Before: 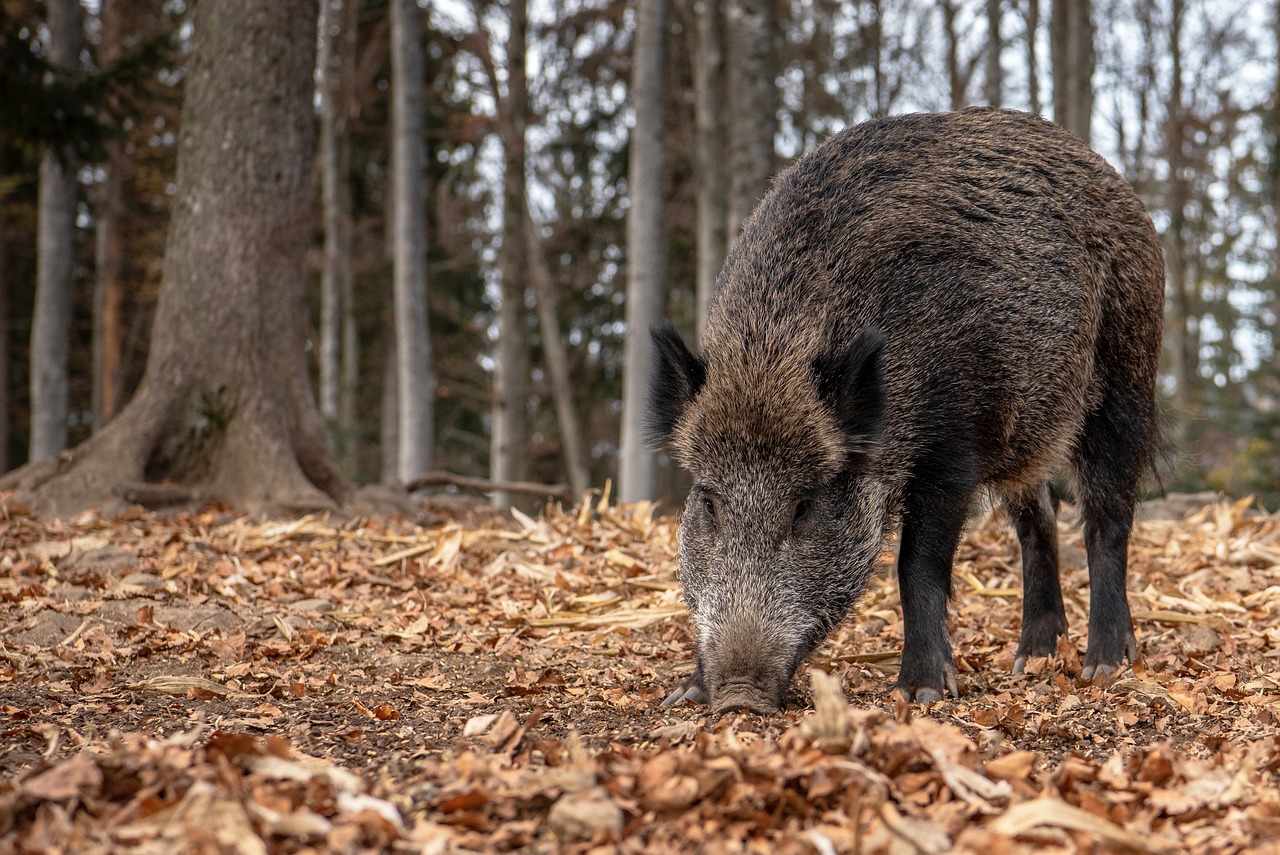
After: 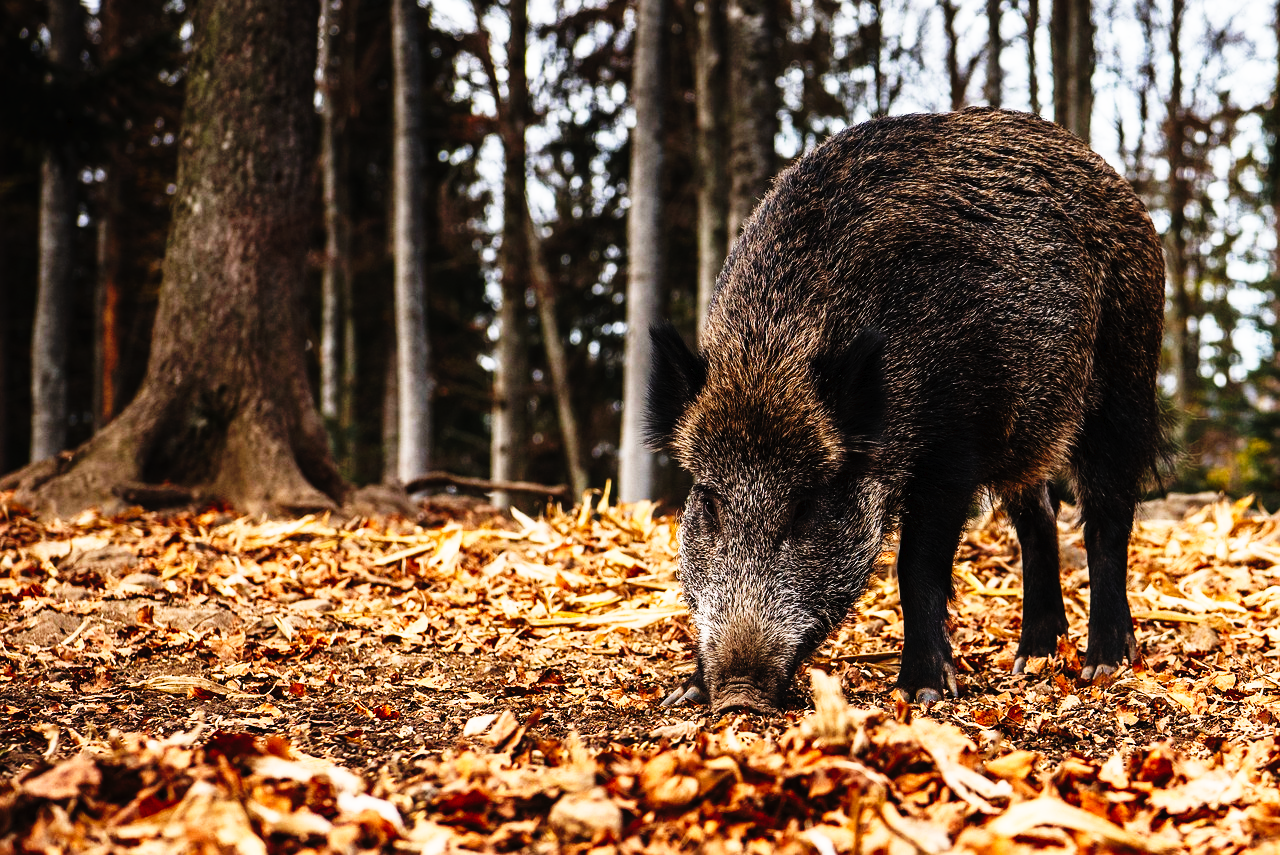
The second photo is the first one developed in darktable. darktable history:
tone curve: curves: ch0 [(0, 0) (0.003, 0.01) (0.011, 0.012) (0.025, 0.012) (0.044, 0.017) (0.069, 0.021) (0.1, 0.025) (0.136, 0.03) (0.177, 0.037) (0.224, 0.052) (0.277, 0.092) (0.335, 0.16) (0.399, 0.3) (0.468, 0.463) (0.543, 0.639) (0.623, 0.796) (0.709, 0.904) (0.801, 0.962) (0.898, 0.988) (1, 1)], preserve colors none
exposure: exposure -0.064 EV, compensate highlight preservation false
